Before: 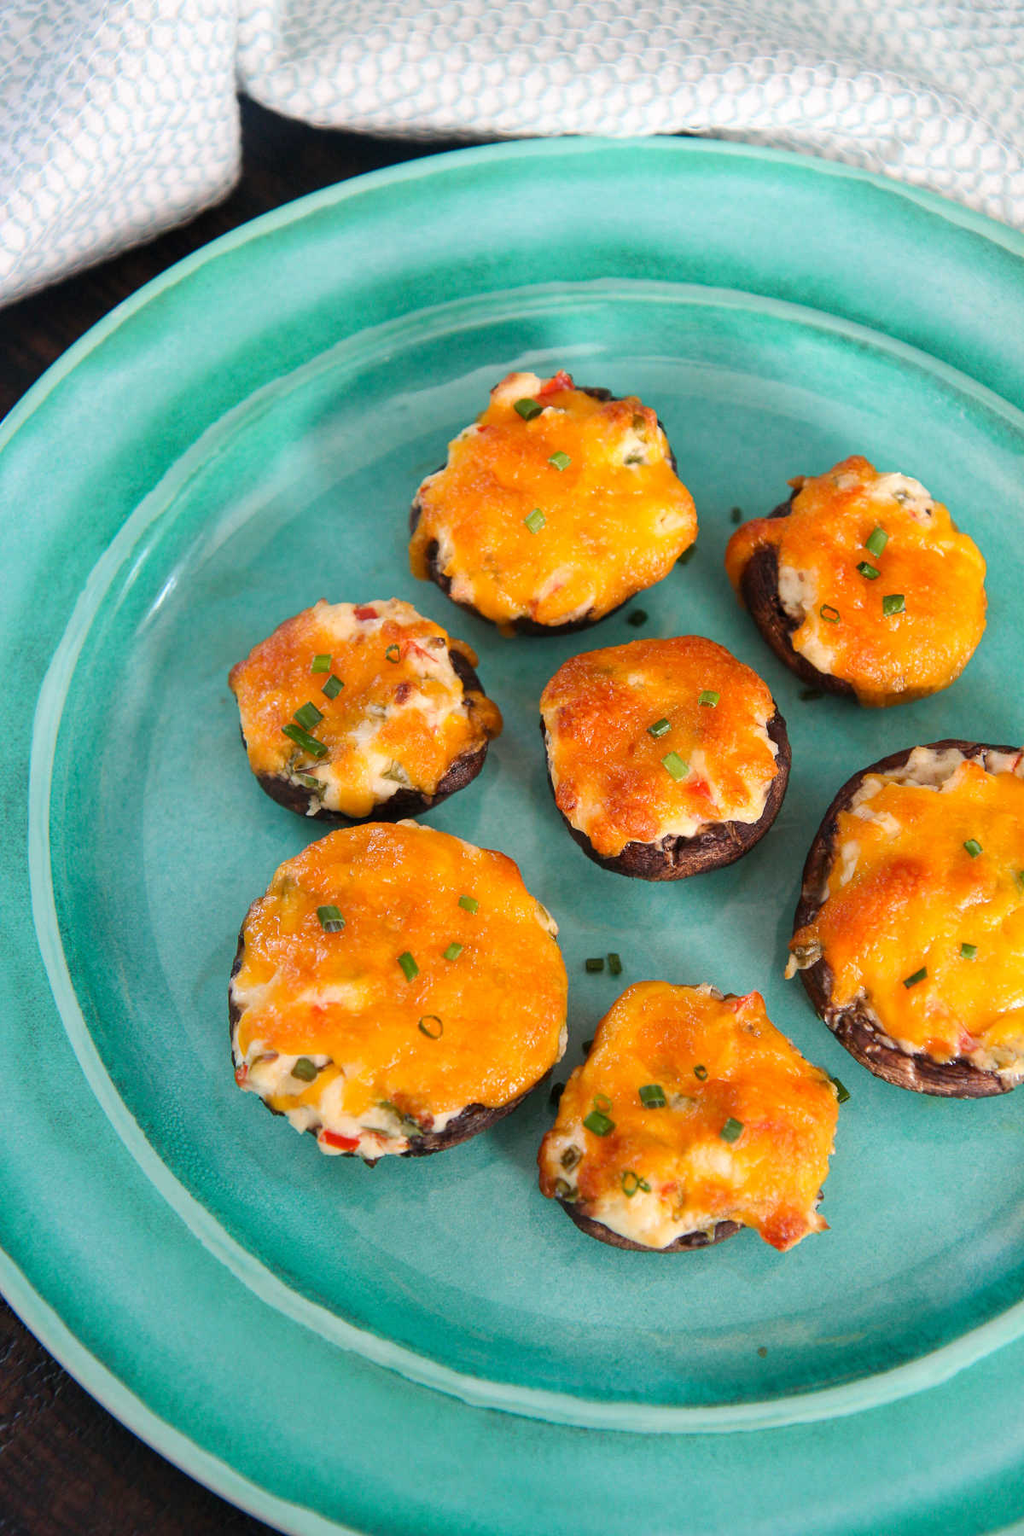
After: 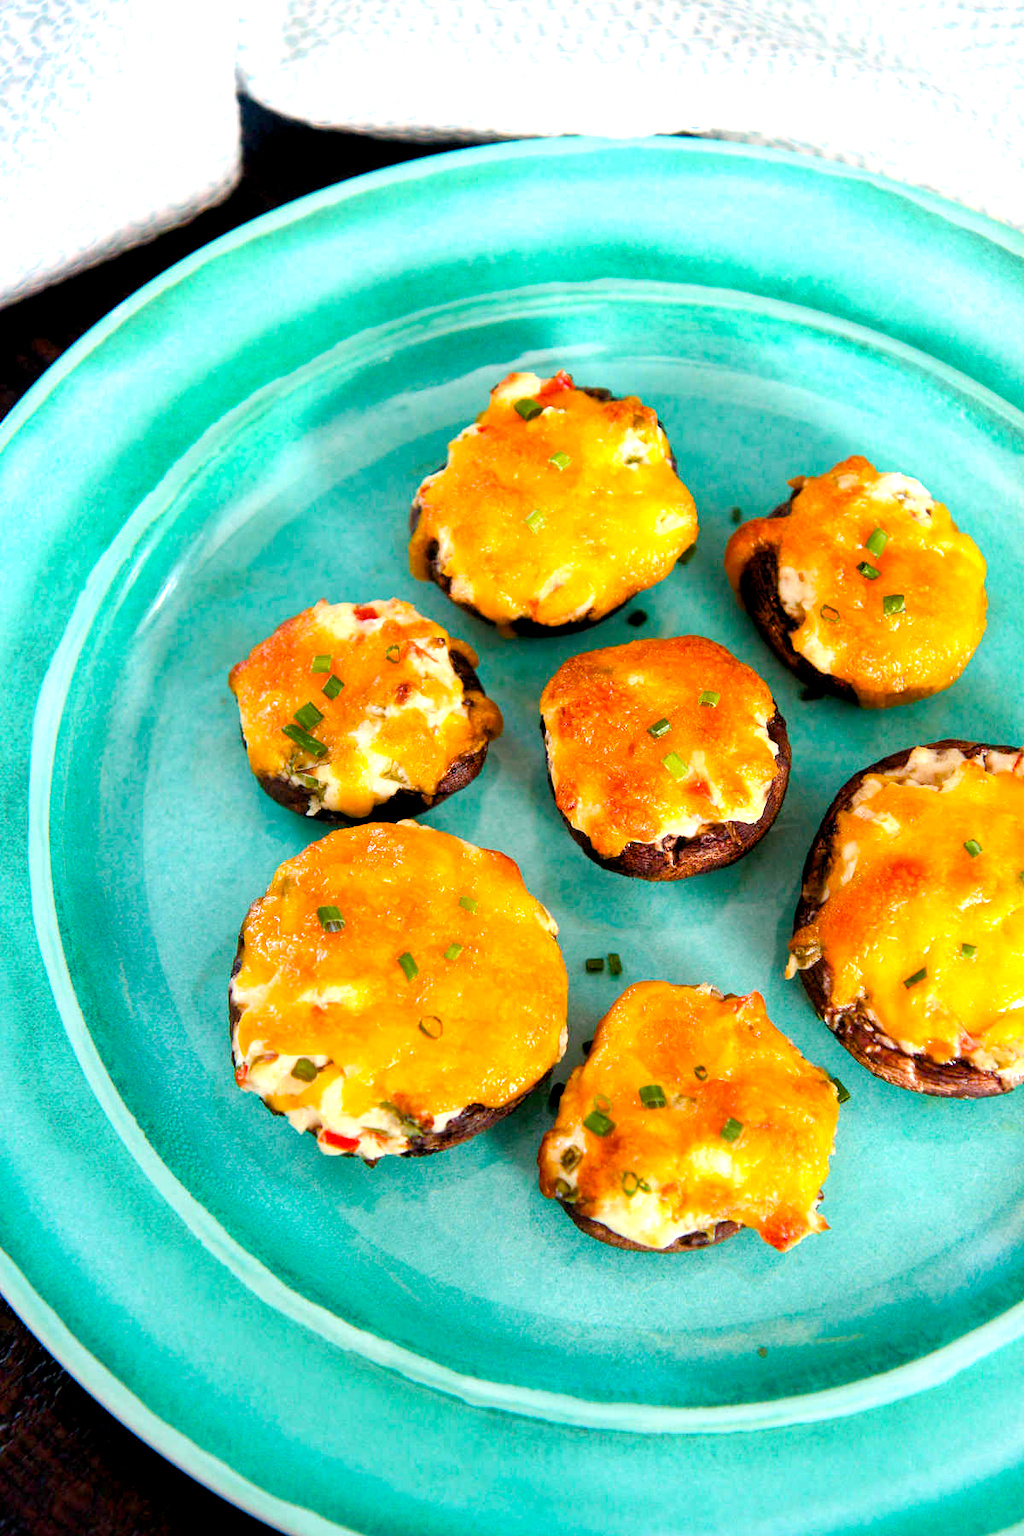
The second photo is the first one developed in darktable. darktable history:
tone equalizer: -8 EV -0.789 EV, -7 EV -0.69 EV, -6 EV -0.583 EV, -5 EV -0.387 EV, -3 EV 0.405 EV, -2 EV 0.6 EV, -1 EV 0.7 EV, +0 EV 0.774 EV
color balance rgb: global offset › luminance -0.88%, perceptual saturation grading › global saturation 38.738%, perceptual saturation grading › highlights -24.758%, perceptual saturation grading › mid-tones 34.381%, perceptual saturation grading › shadows 35.606%
